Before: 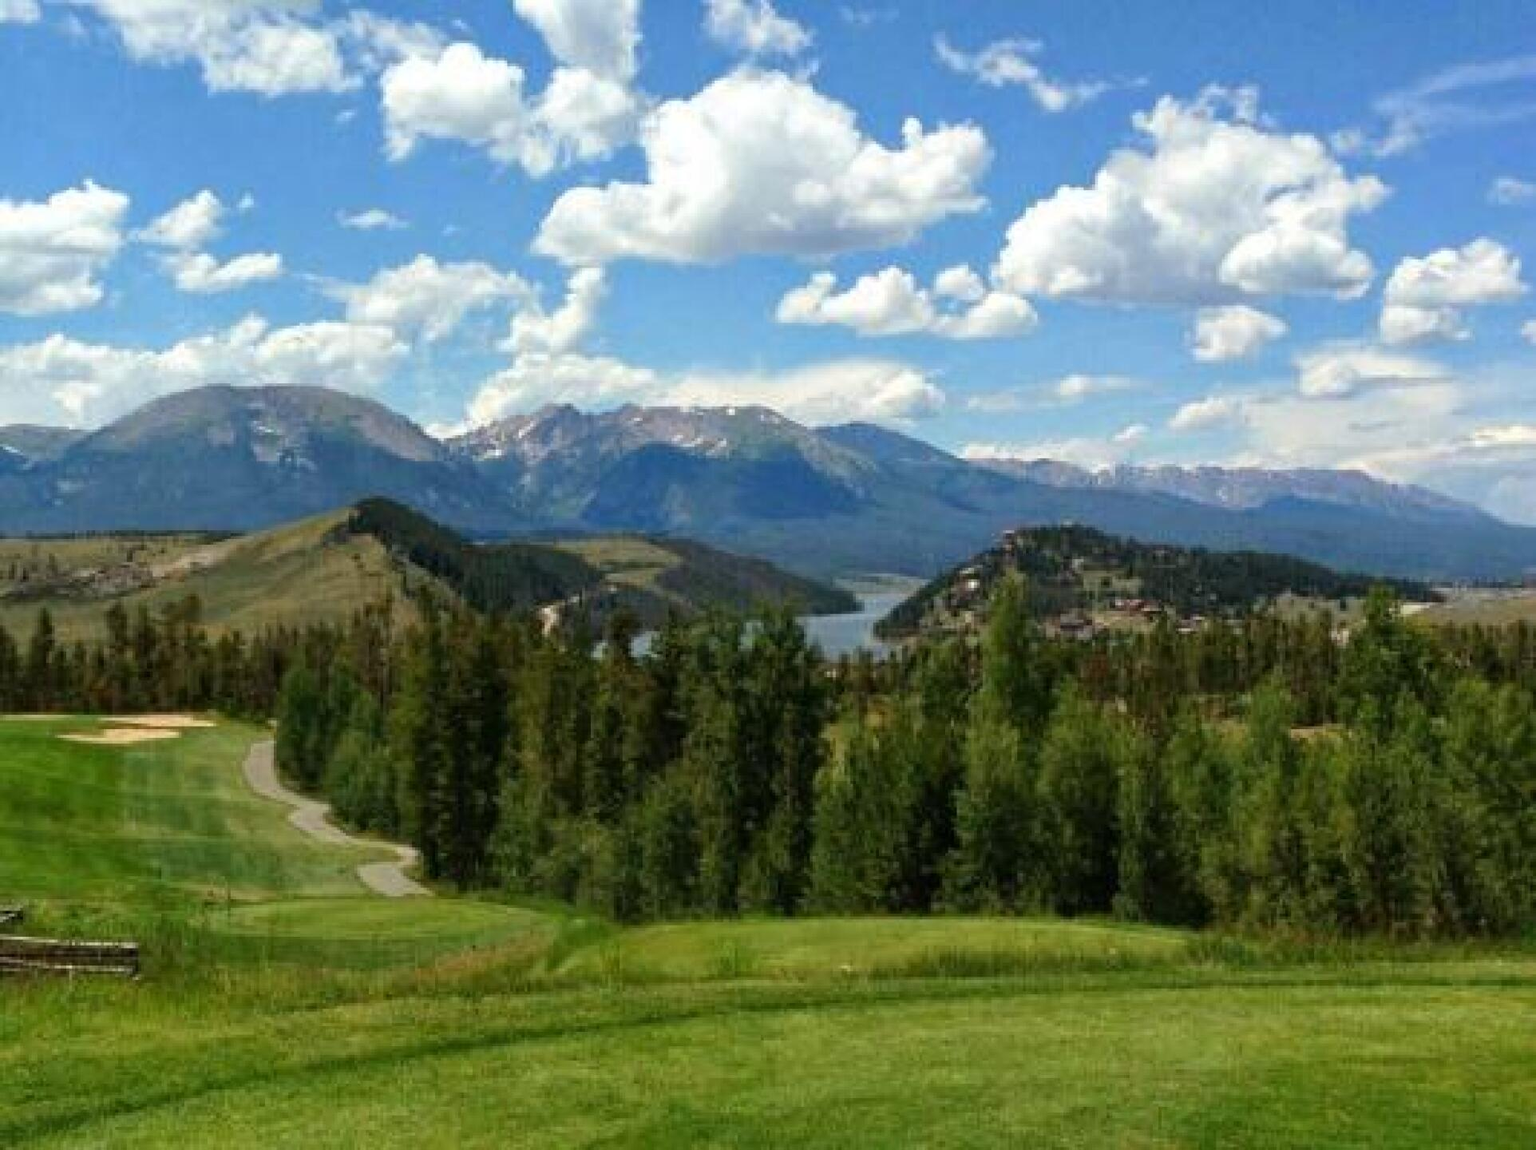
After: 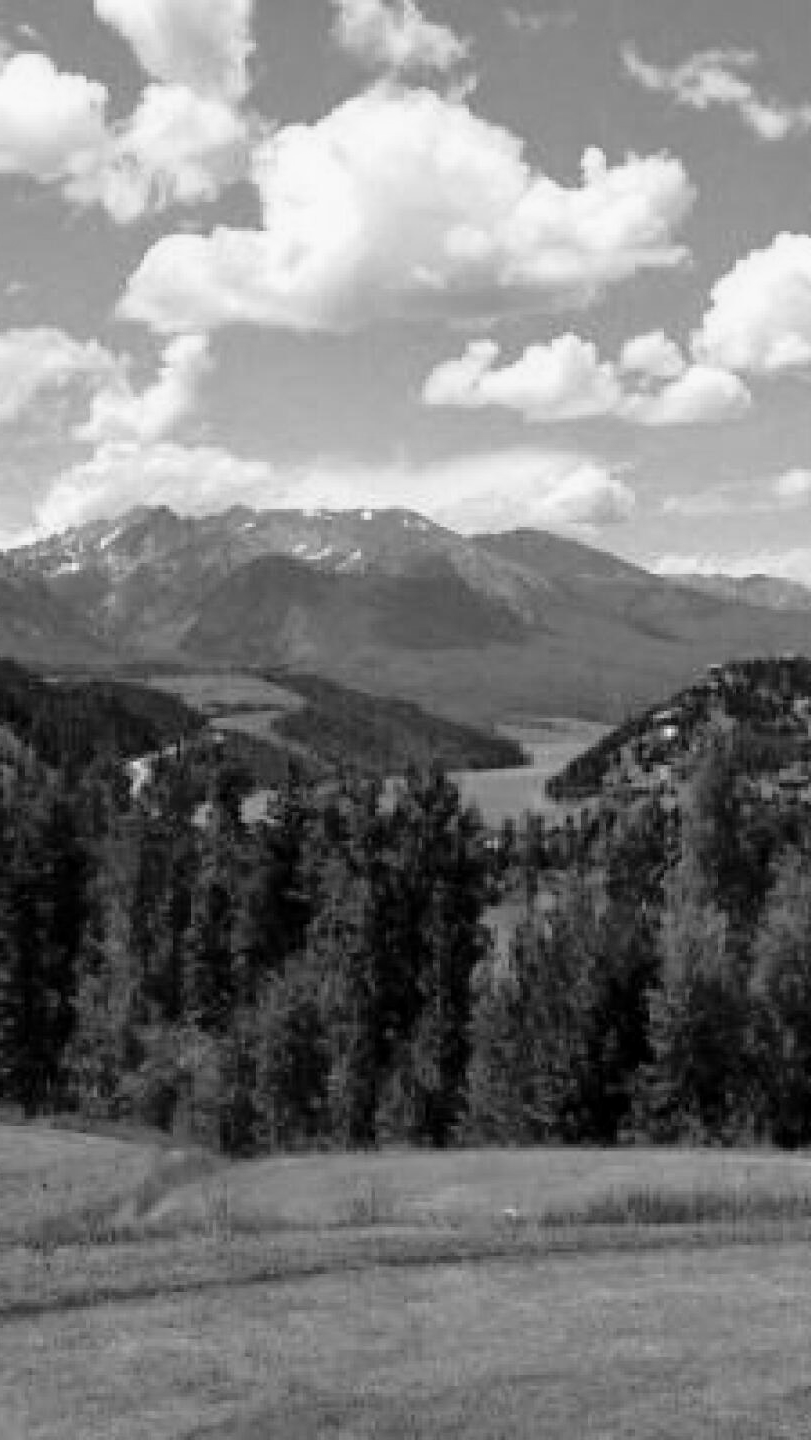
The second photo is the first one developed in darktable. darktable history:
monochrome: a 32, b 64, size 2.3
crop: left 28.583%, right 29.231%
tone curve: curves: ch0 [(0.024, 0) (0.075, 0.034) (0.145, 0.098) (0.257, 0.259) (0.408, 0.45) (0.611, 0.64) (0.81, 0.857) (1, 1)]; ch1 [(0, 0) (0.287, 0.198) (0.501, 0.506) (0.56, 0.57) (0.712, 0.777) (0.976, 0.992)]; ch2 [(0, 0) (0.5, 0.5) (0.523, 0.552) (0.59, 0.603) (0.681, 0.754) (1, 1)], color space Lab, independent channels, preserve colors none
